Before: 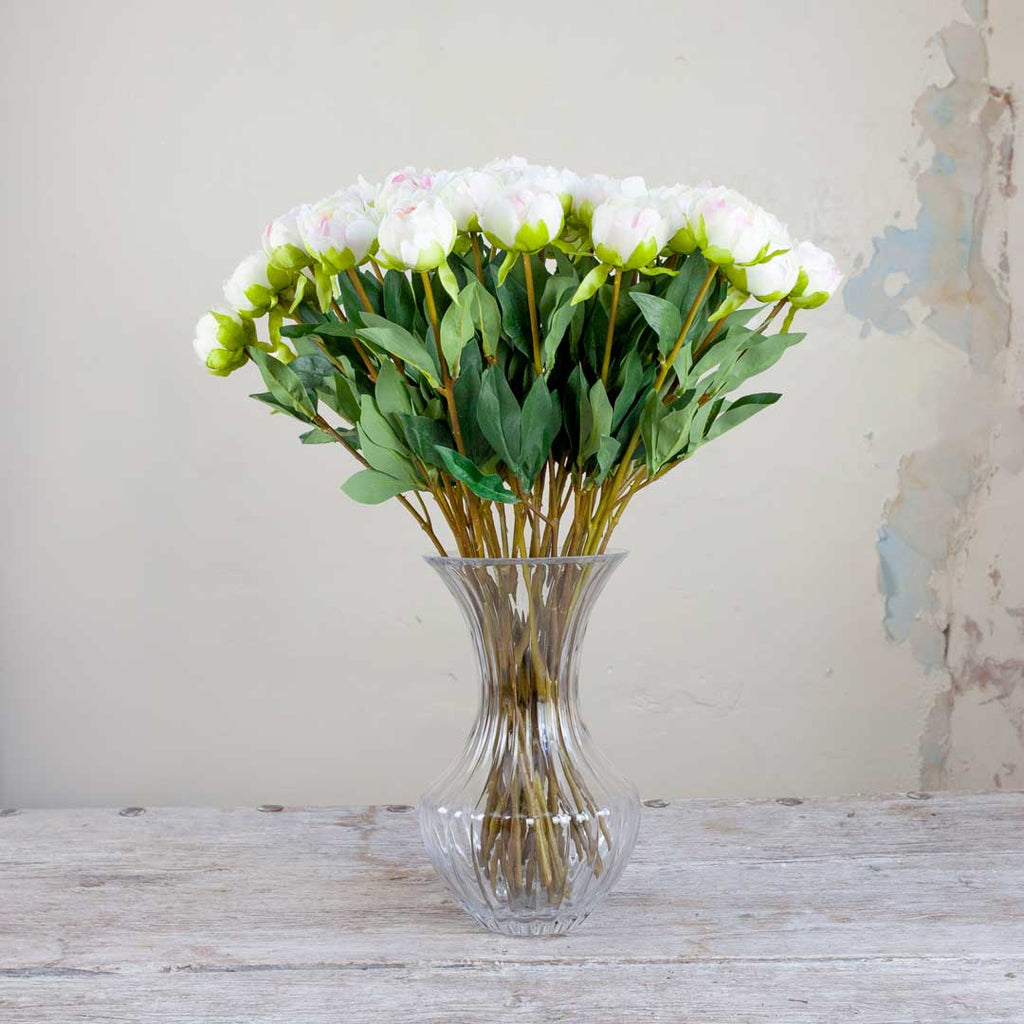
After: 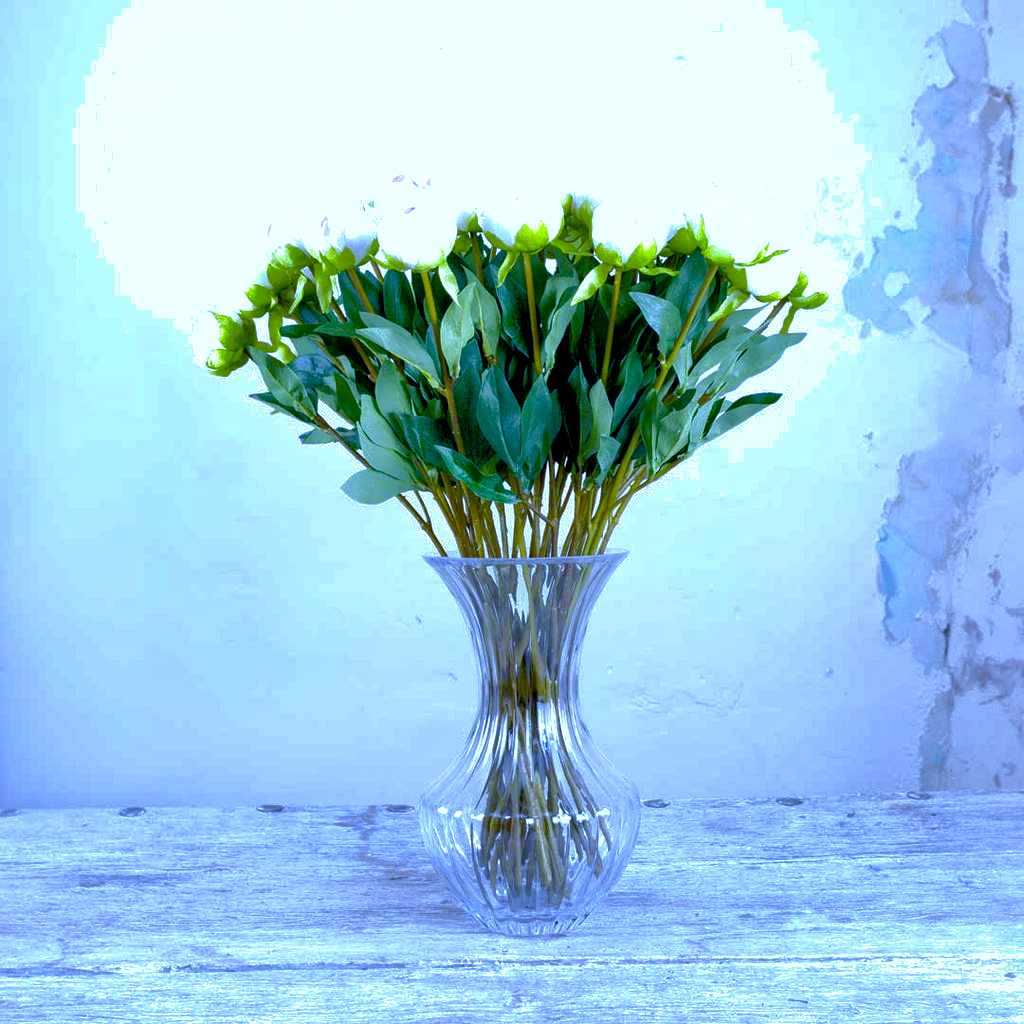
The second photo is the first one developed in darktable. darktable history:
color balance rgb: shadows lift › chroma 2.79%, shadows lift › hue 190.66°, power › hue 171.85°, highlights gain › chroma 2.16%, highlights gain › hue 75.26°, global offset › luminance -0.51%, perceptual saturation grading › highlights -33.8%, perceptual saturation grading › mid-tones 14.98%, perceptual saturation grading › shadows 48.43%, perceptual brilliance grading › highlights 15.68%, perceptual brilliance grading › mid-tones 6.62%, perceptual brilliance grading › shadows -14.98%, global vibrance 11.32%, contrast 5.05%
white balance: red 0.766, blue 1.537
shadows and highlights: on, module defaults
